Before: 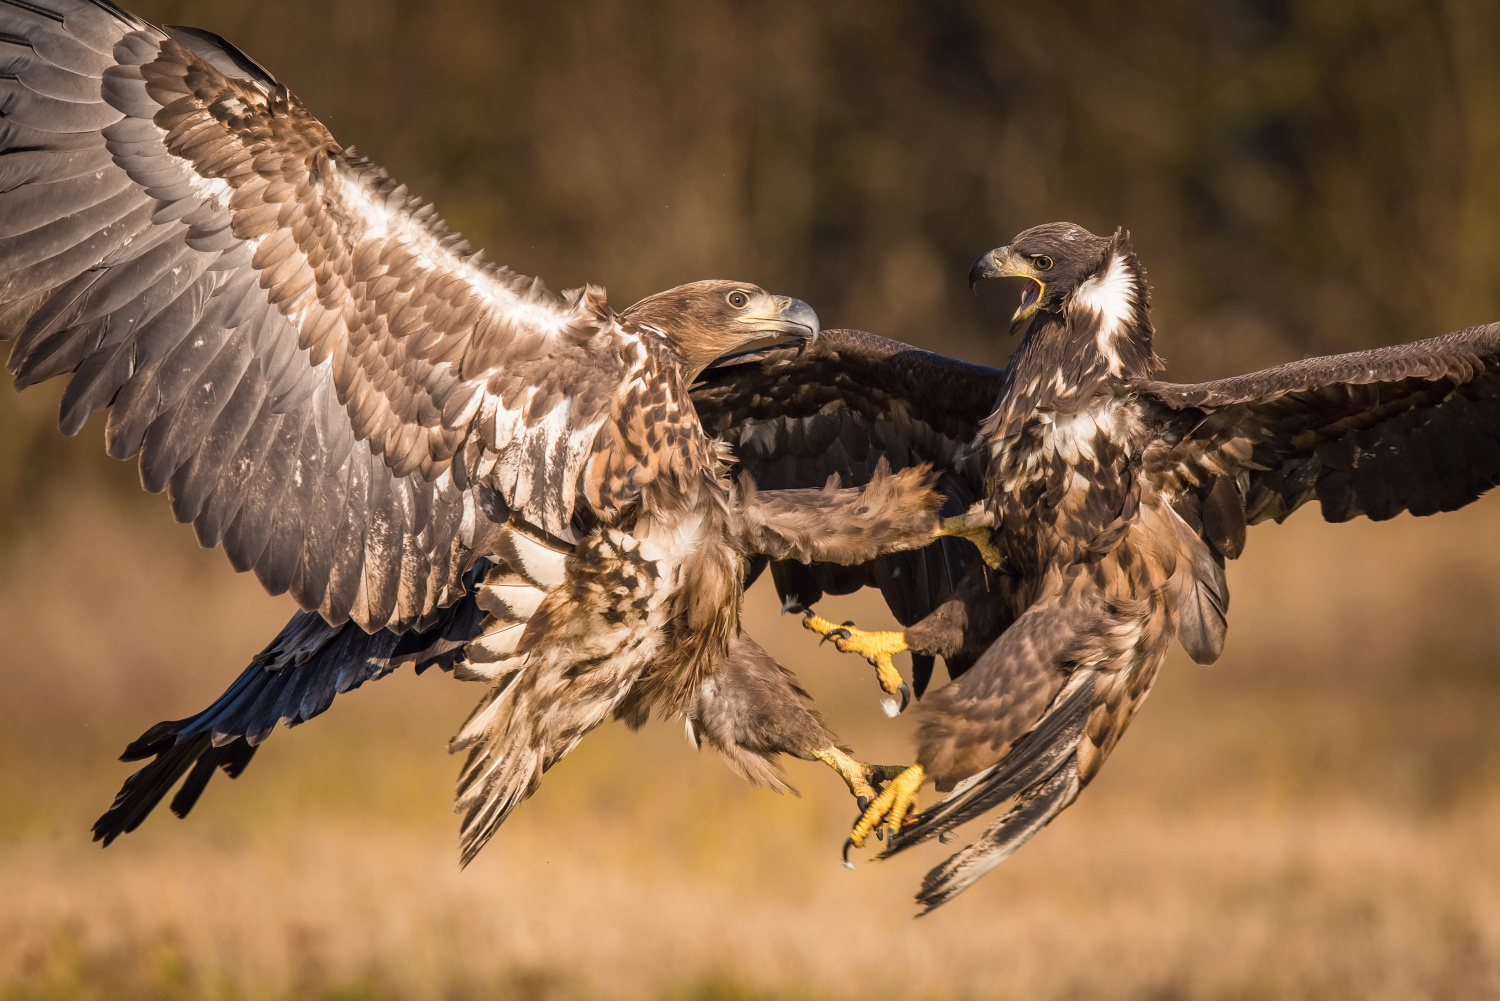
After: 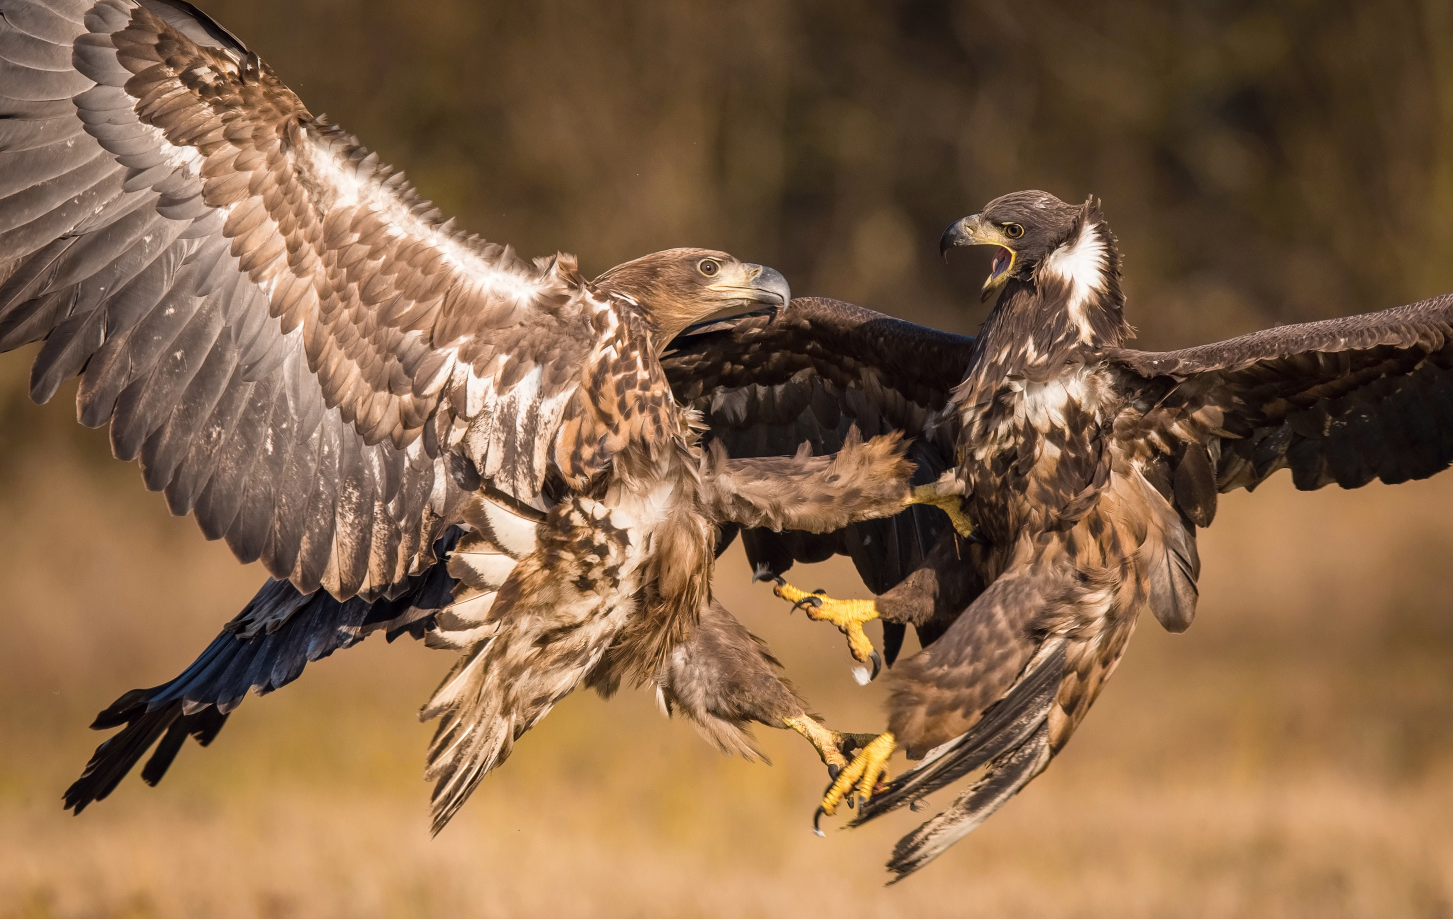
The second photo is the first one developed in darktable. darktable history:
crop: left 1.964%, top 3.251%, right 1.122%, bottom 4.933%
shadows and highlights: shadows 20.55, highlights -20.99, soften with gaussian
